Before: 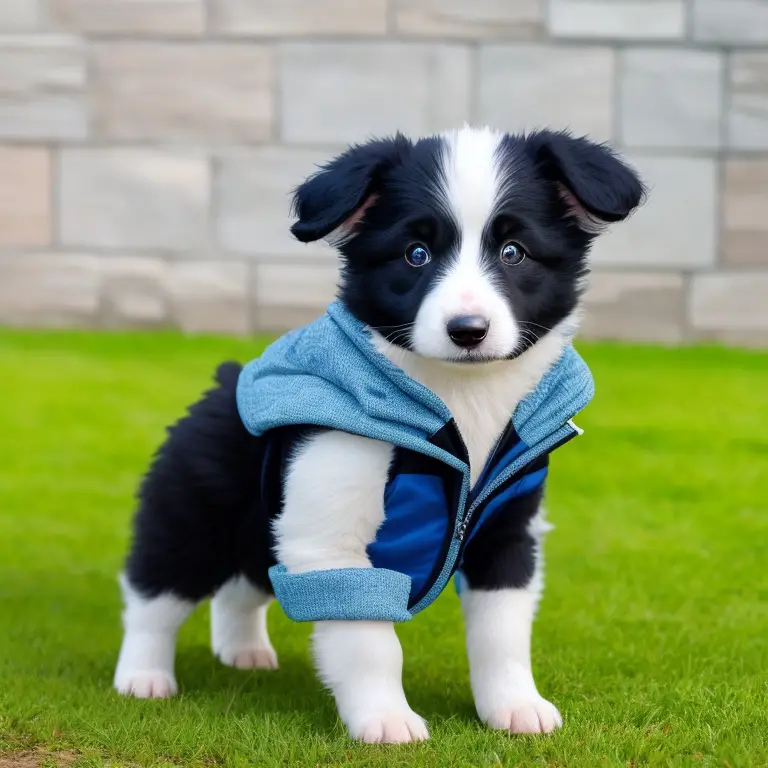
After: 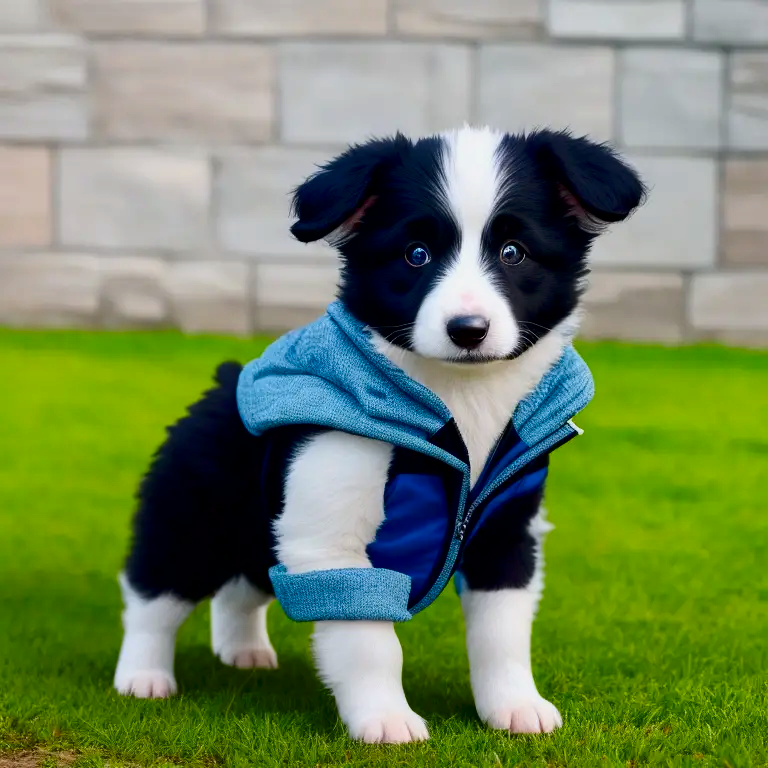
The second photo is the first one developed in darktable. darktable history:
exposure: black level correction 0.006, exposure -0.22 EV, compensate exposure bias true, compensate highlight preservation false
contrast equalizer: octaves 7, y [[0.5 ×6], [0.5 ×6], [0.5, 0.5, 0.501, 0.545, 0.707, 0.863], [0 ×6], [0 ×6]]
contrast brightness saturation: contrast 0.194, brightness -0.105, saturation 0.215
